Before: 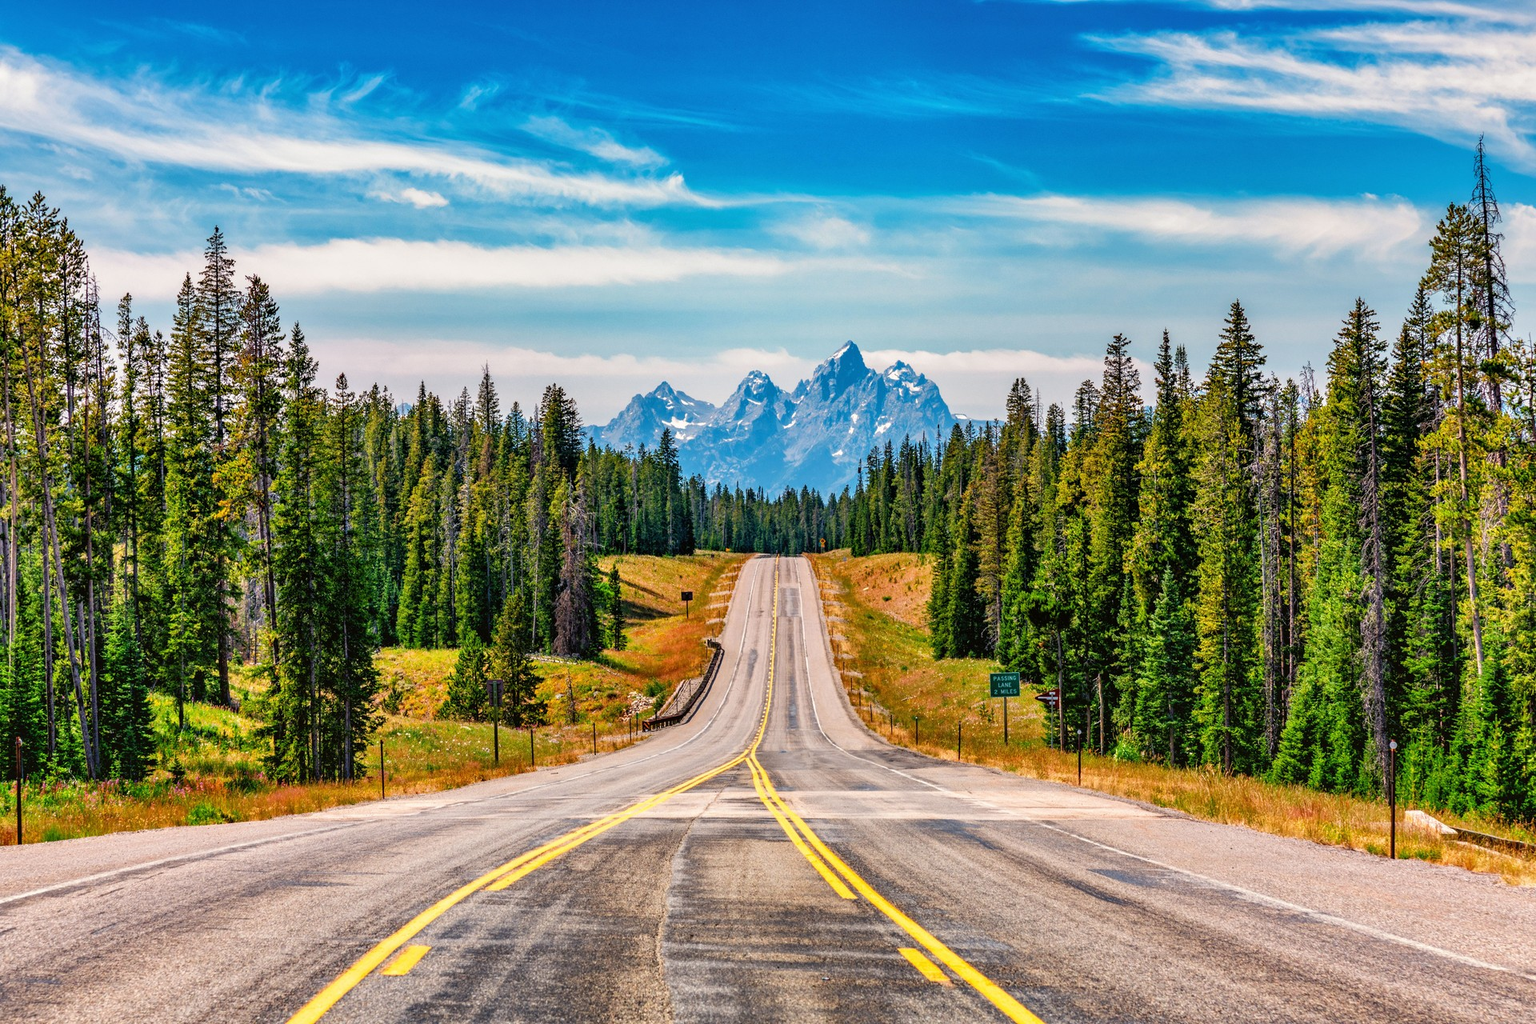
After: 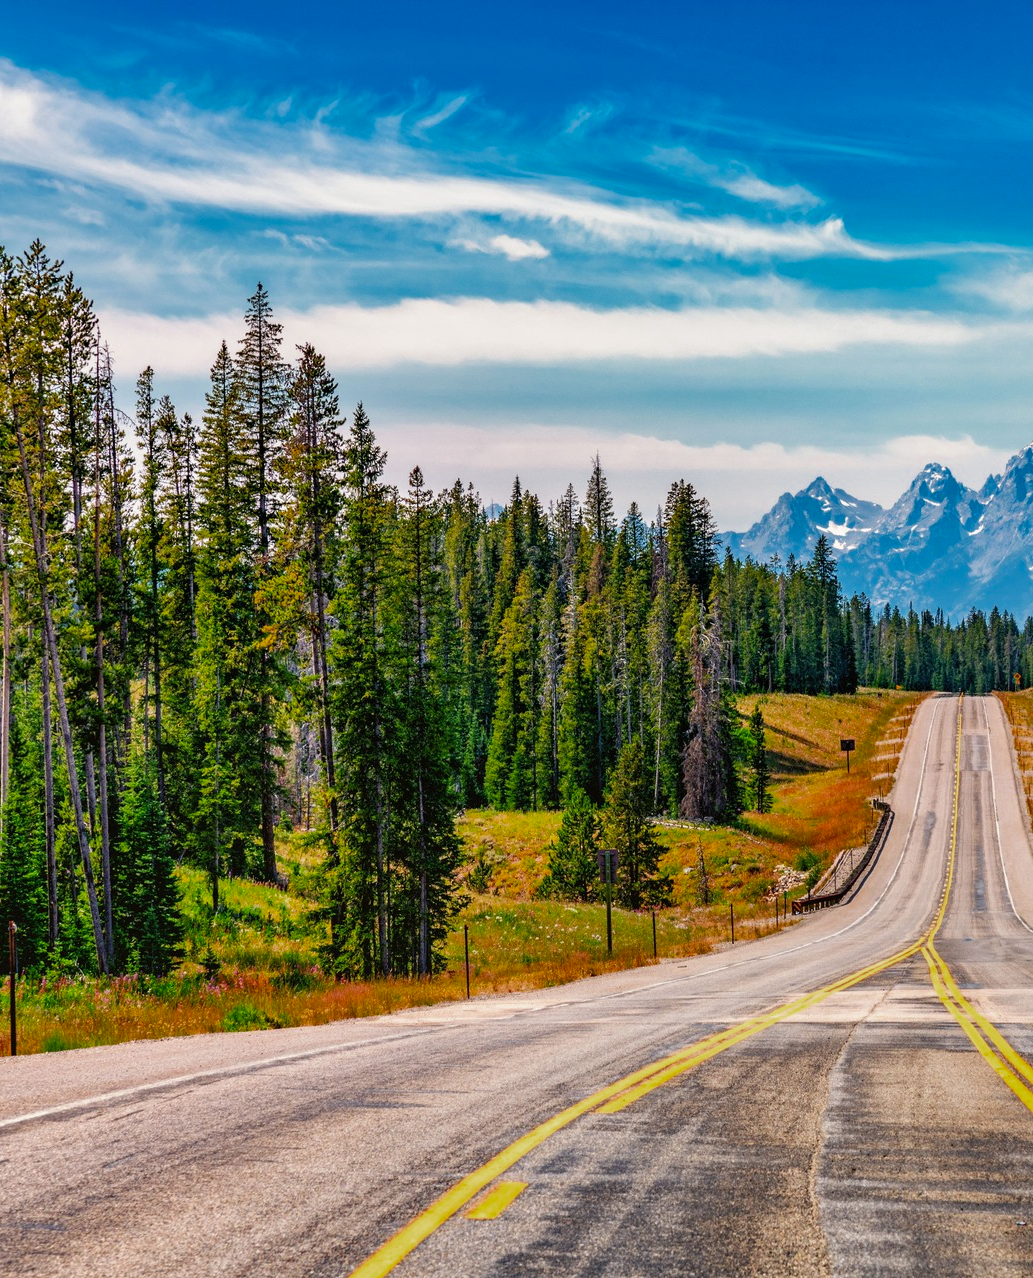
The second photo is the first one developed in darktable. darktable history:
color zones: curves: ch0 [(0, 0.425) (0.143, 0.422) (0.286, 0.42) (0.429, 0.419) (0.571, 0.419) (0.714, 0.42) (0.857, 0.422) (1, 0.425)]
crop: left 0.587%, right 45.588%, bottom 0.086%
